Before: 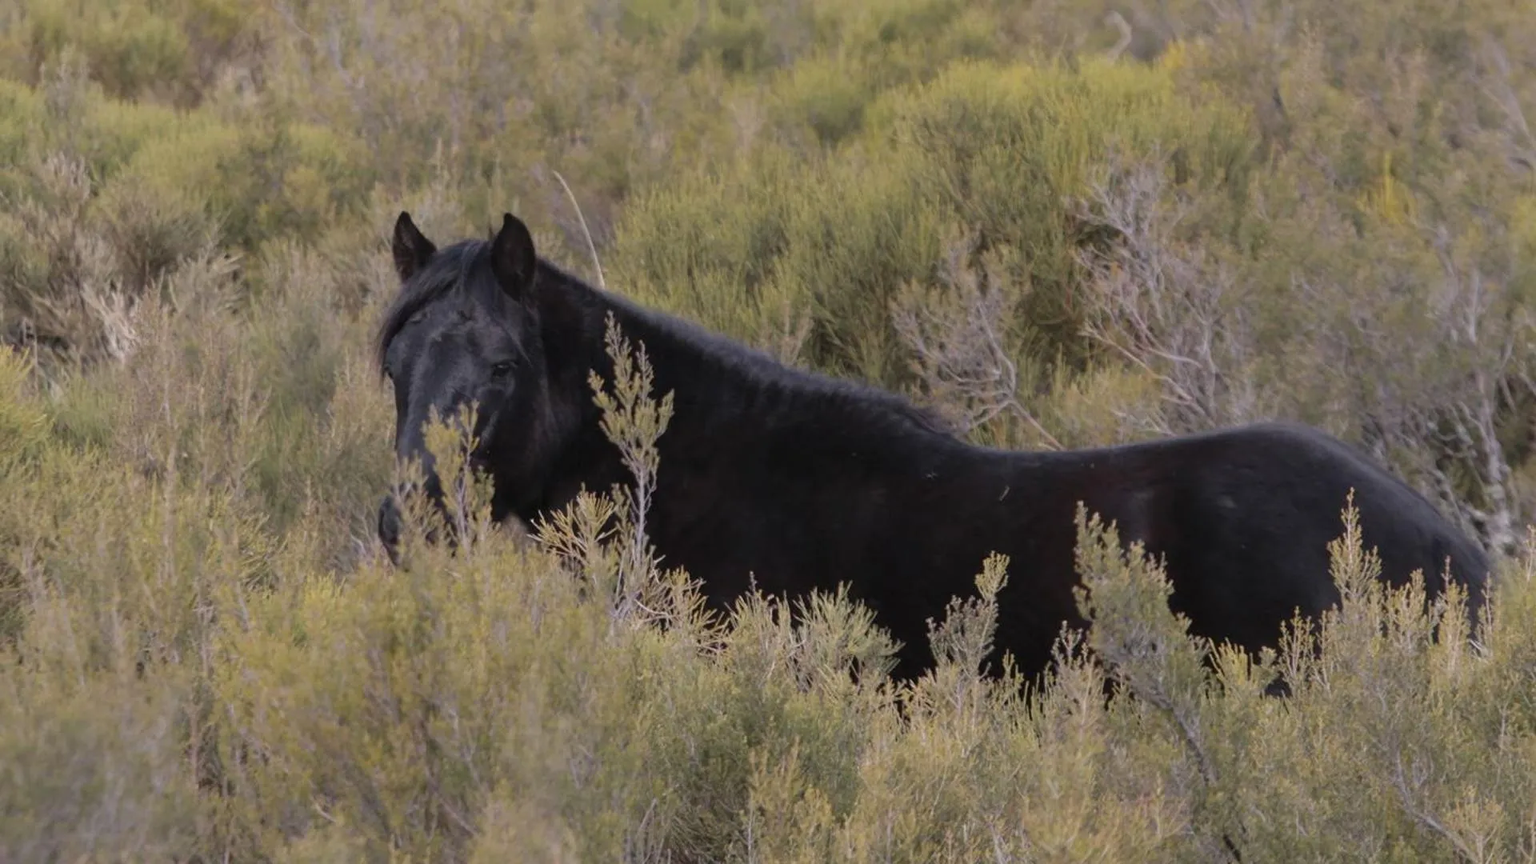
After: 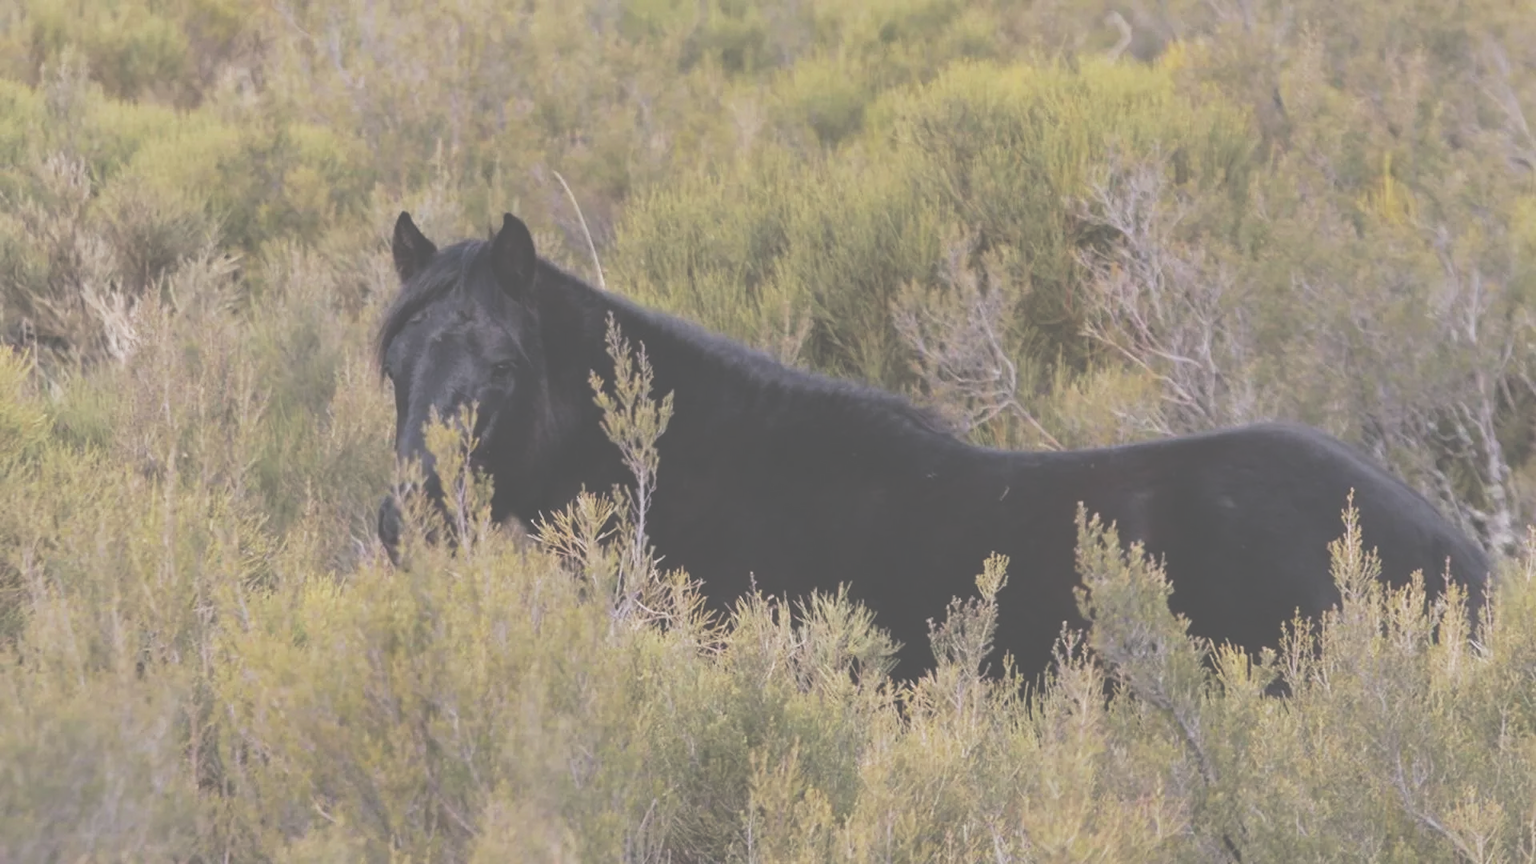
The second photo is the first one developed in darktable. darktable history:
base curve: curves: ch0 [(0, 0) (0.088, 0.125) (0.176, 0.251) (0.354, 0.501) (0.613, 0.749) (1, 0.877)], preserve colors none
exposure: black level correction -0.062, exposure -0.05 EV, compensate highlight preservation false
